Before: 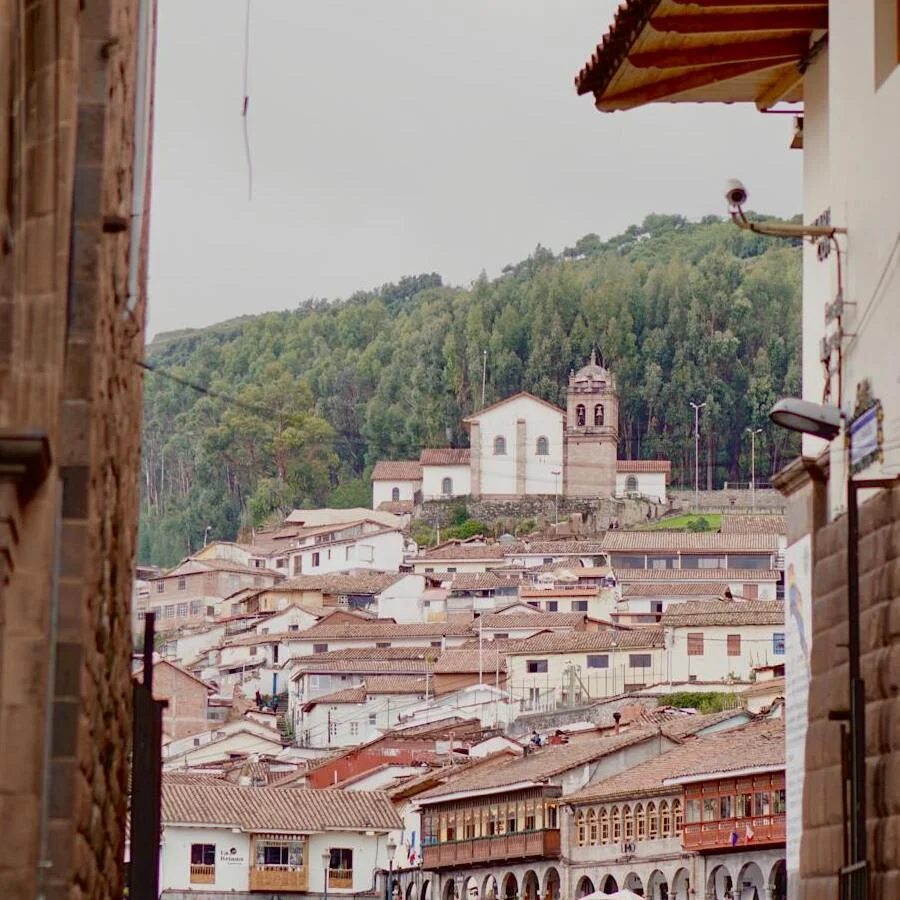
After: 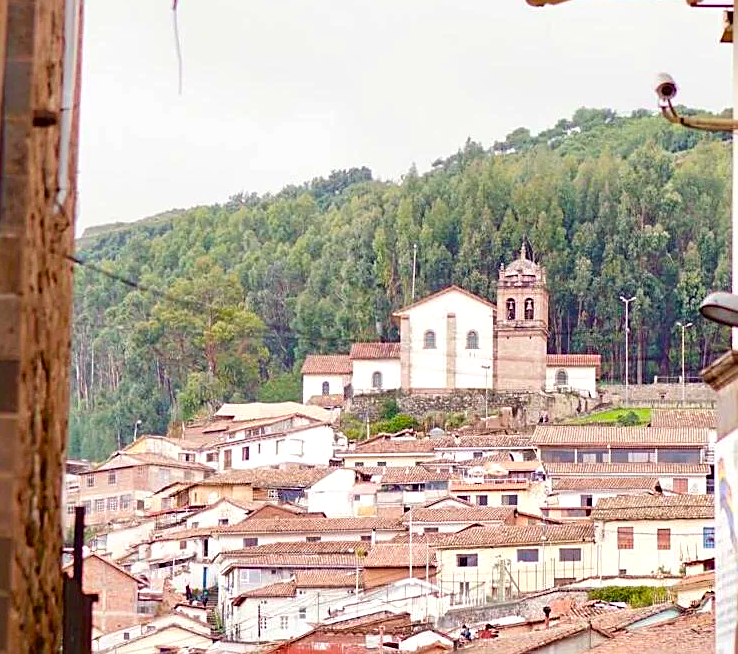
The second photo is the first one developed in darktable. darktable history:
exposure: black level correction 0, exposure 0.7 EV, compensate exposure bias true, compensate highlight preservation false
crop: left 7.856%, top 11.836%, right 10.12%, bottom 15.387%
sharpen: on, module defaults
color balance rgb: perceptual saturation grading › global saturation 20%, global vibrance 20%
